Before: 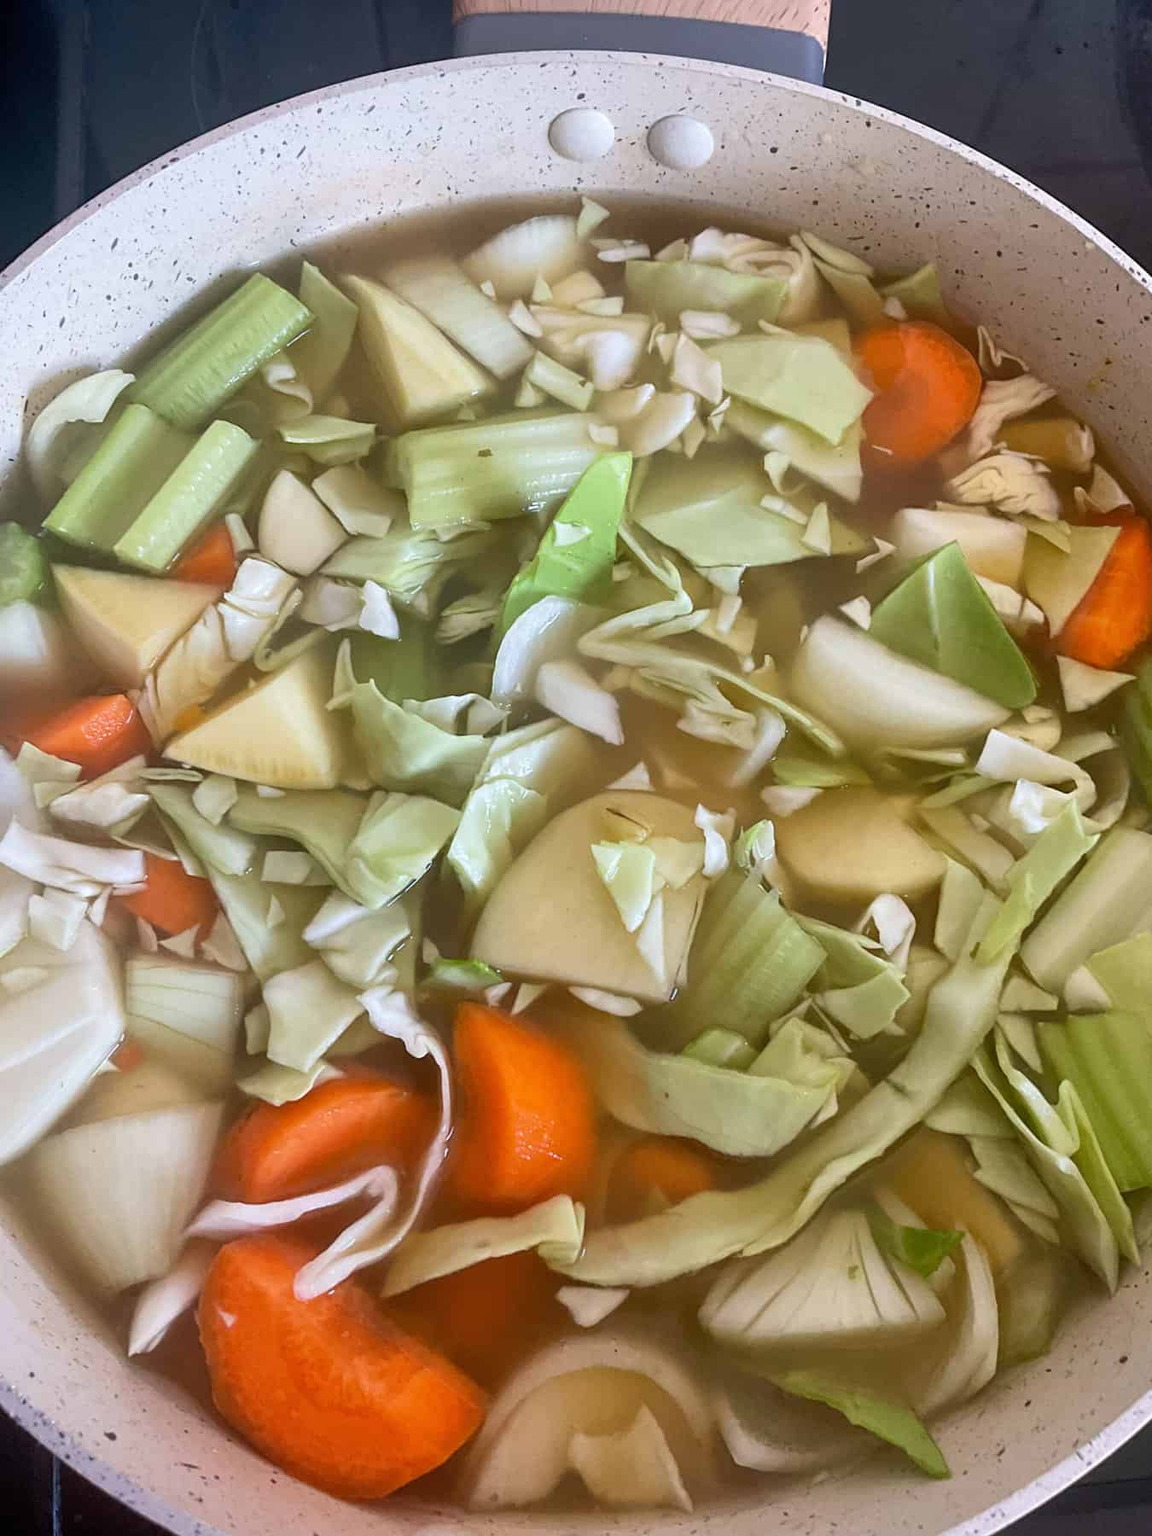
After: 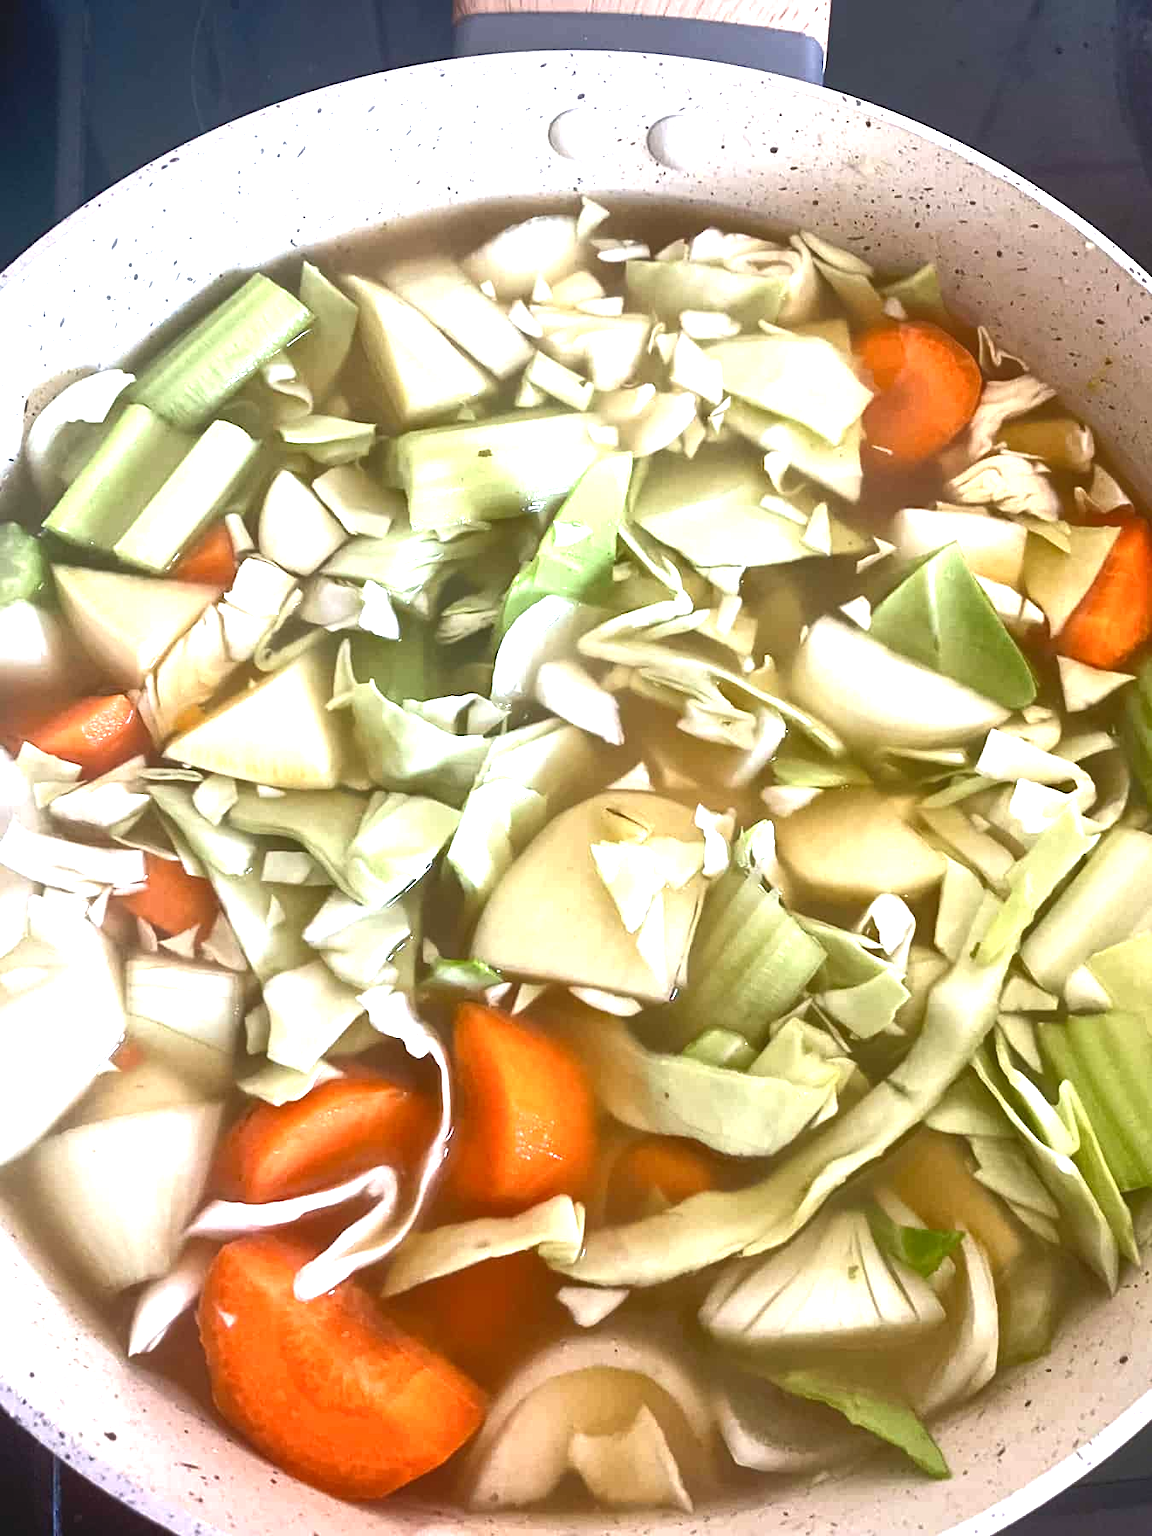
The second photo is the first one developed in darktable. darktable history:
tone curve: curves: ch0 [(0, 0.081) (0.483, 0.453) (0.881, 0.992)], color space Lab, independent channels, preserve colors none
exposure: exposure 0.768 EV, compensate highlight preservation false
